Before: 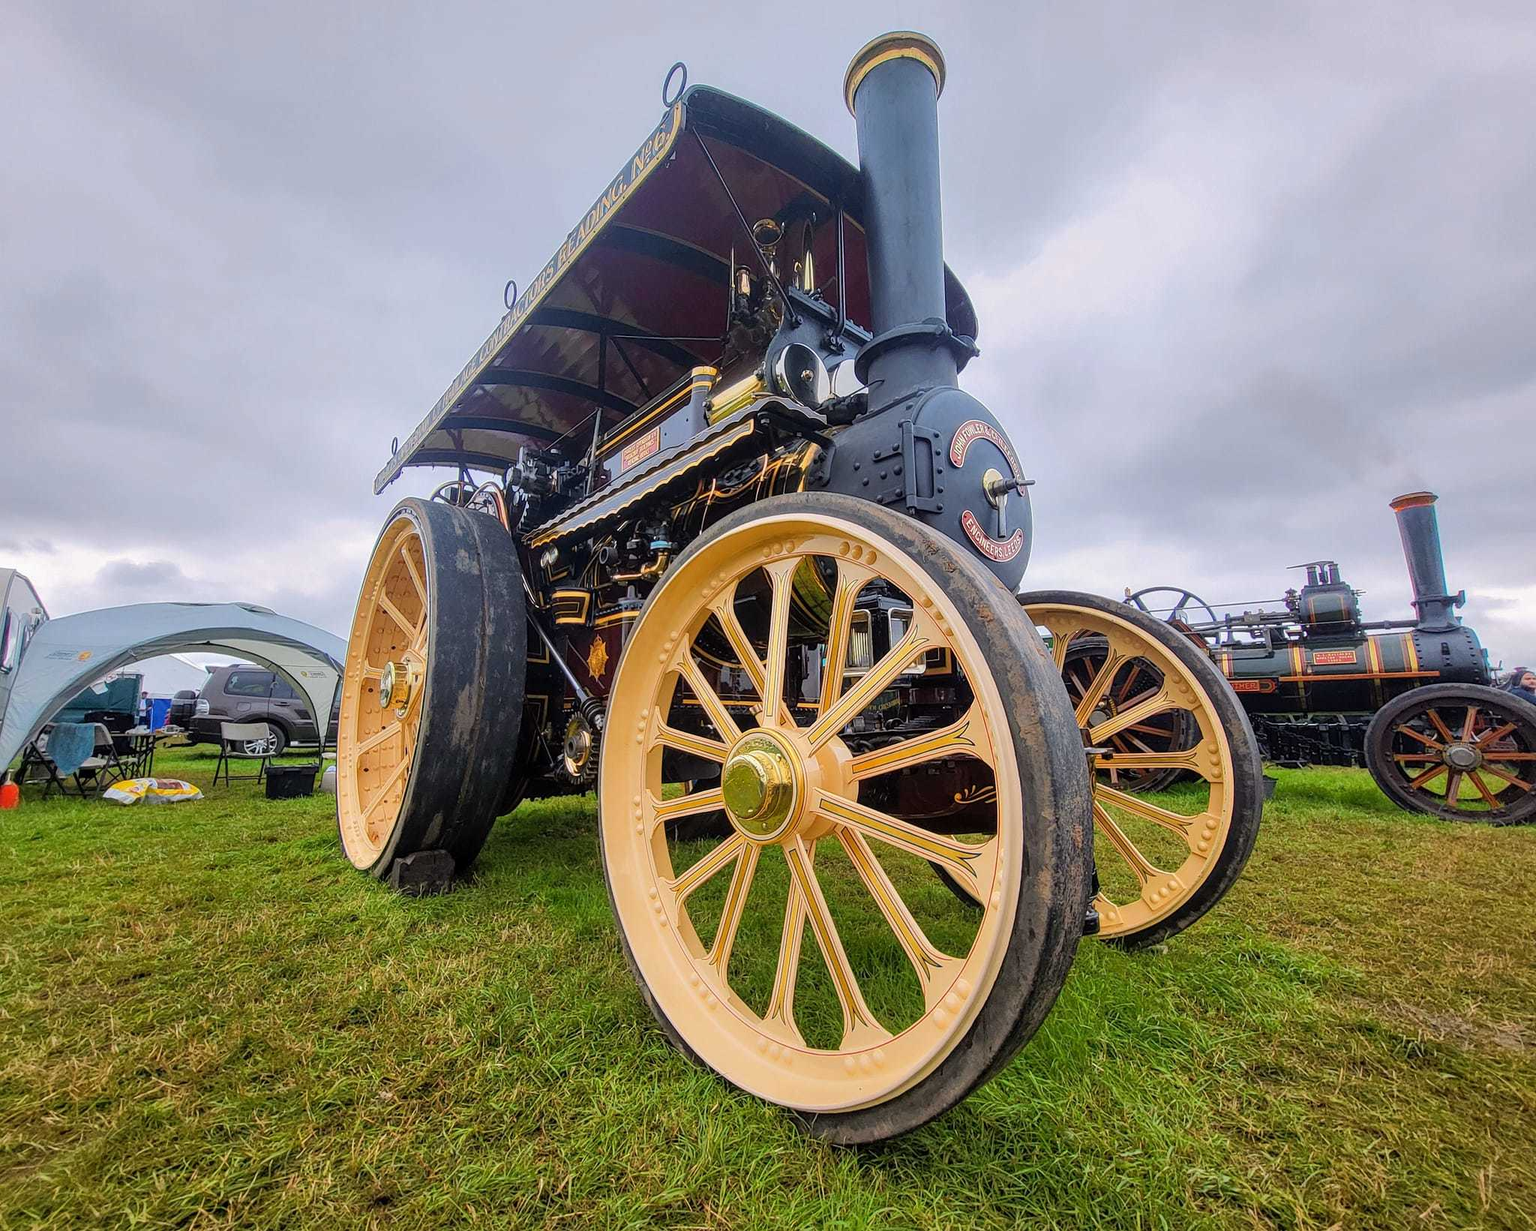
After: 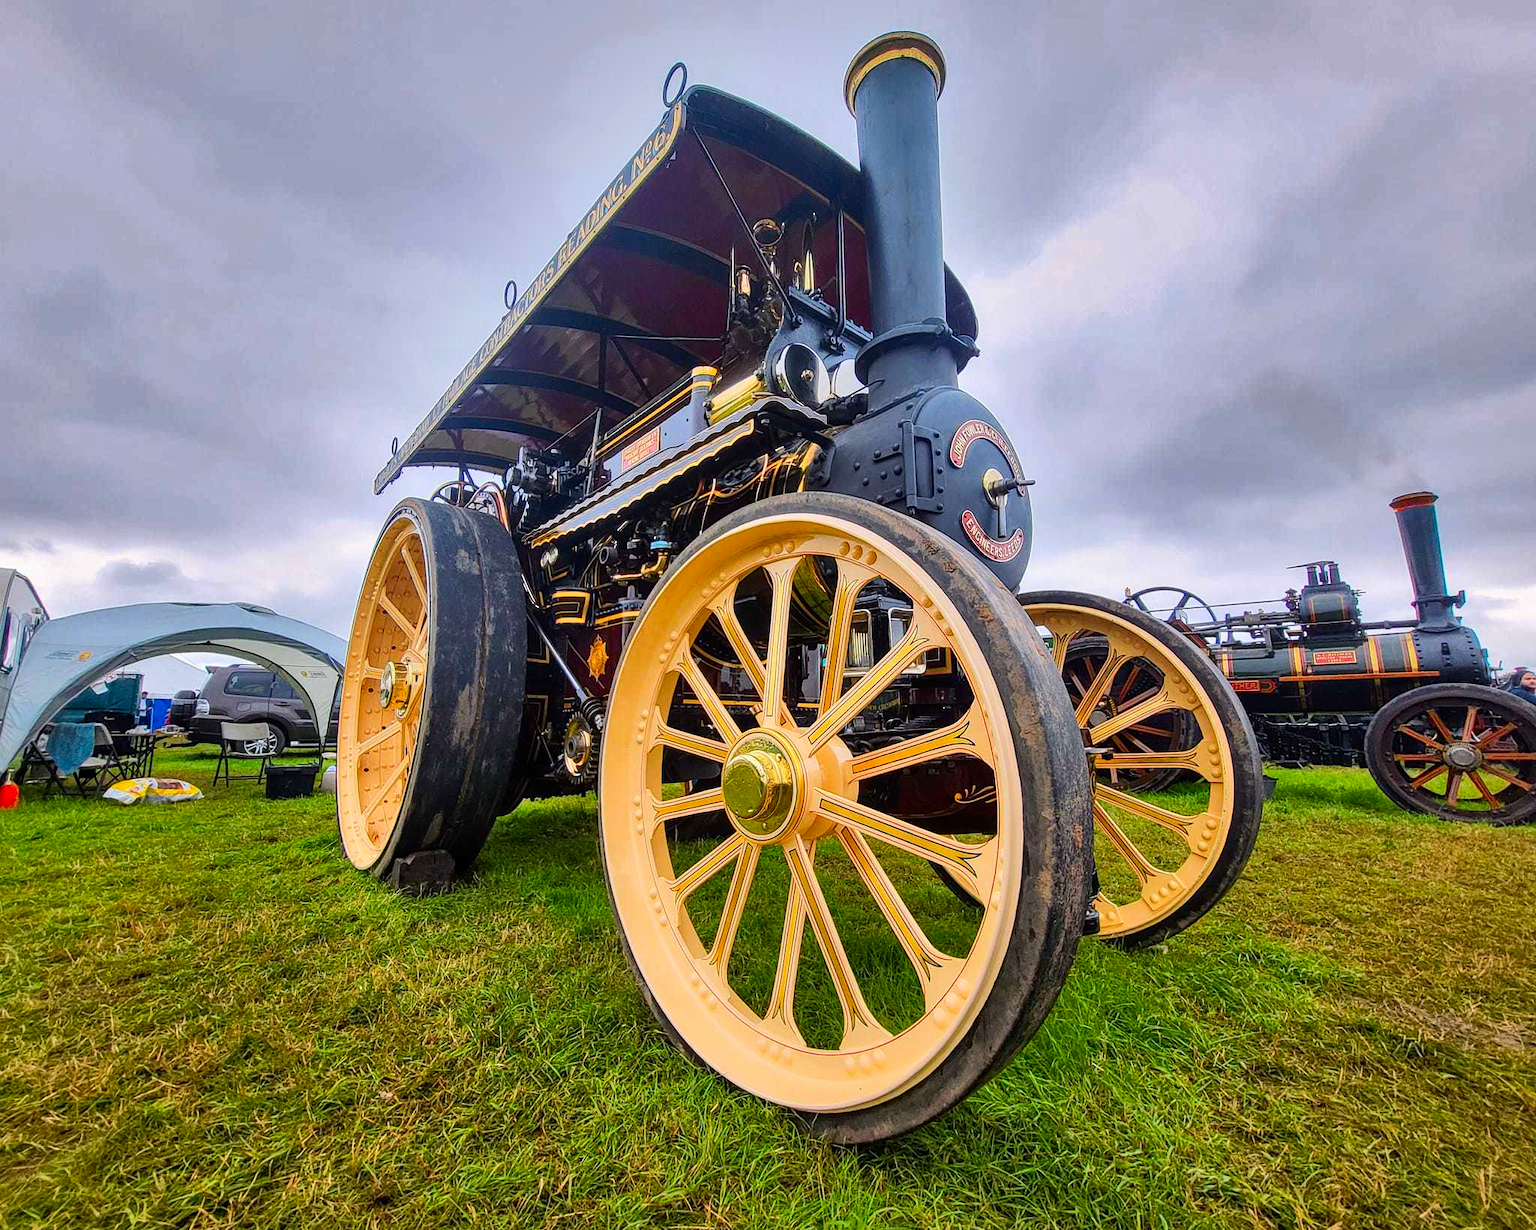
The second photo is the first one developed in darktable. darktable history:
contrast brightness saturation: contrast 0.173, saturation 0.303
shadows and highlights: shadows 58.9, highlights -60.34, soften with gaussian
sharpen: radius 2.867, amount 0.88, threshold 47.238
